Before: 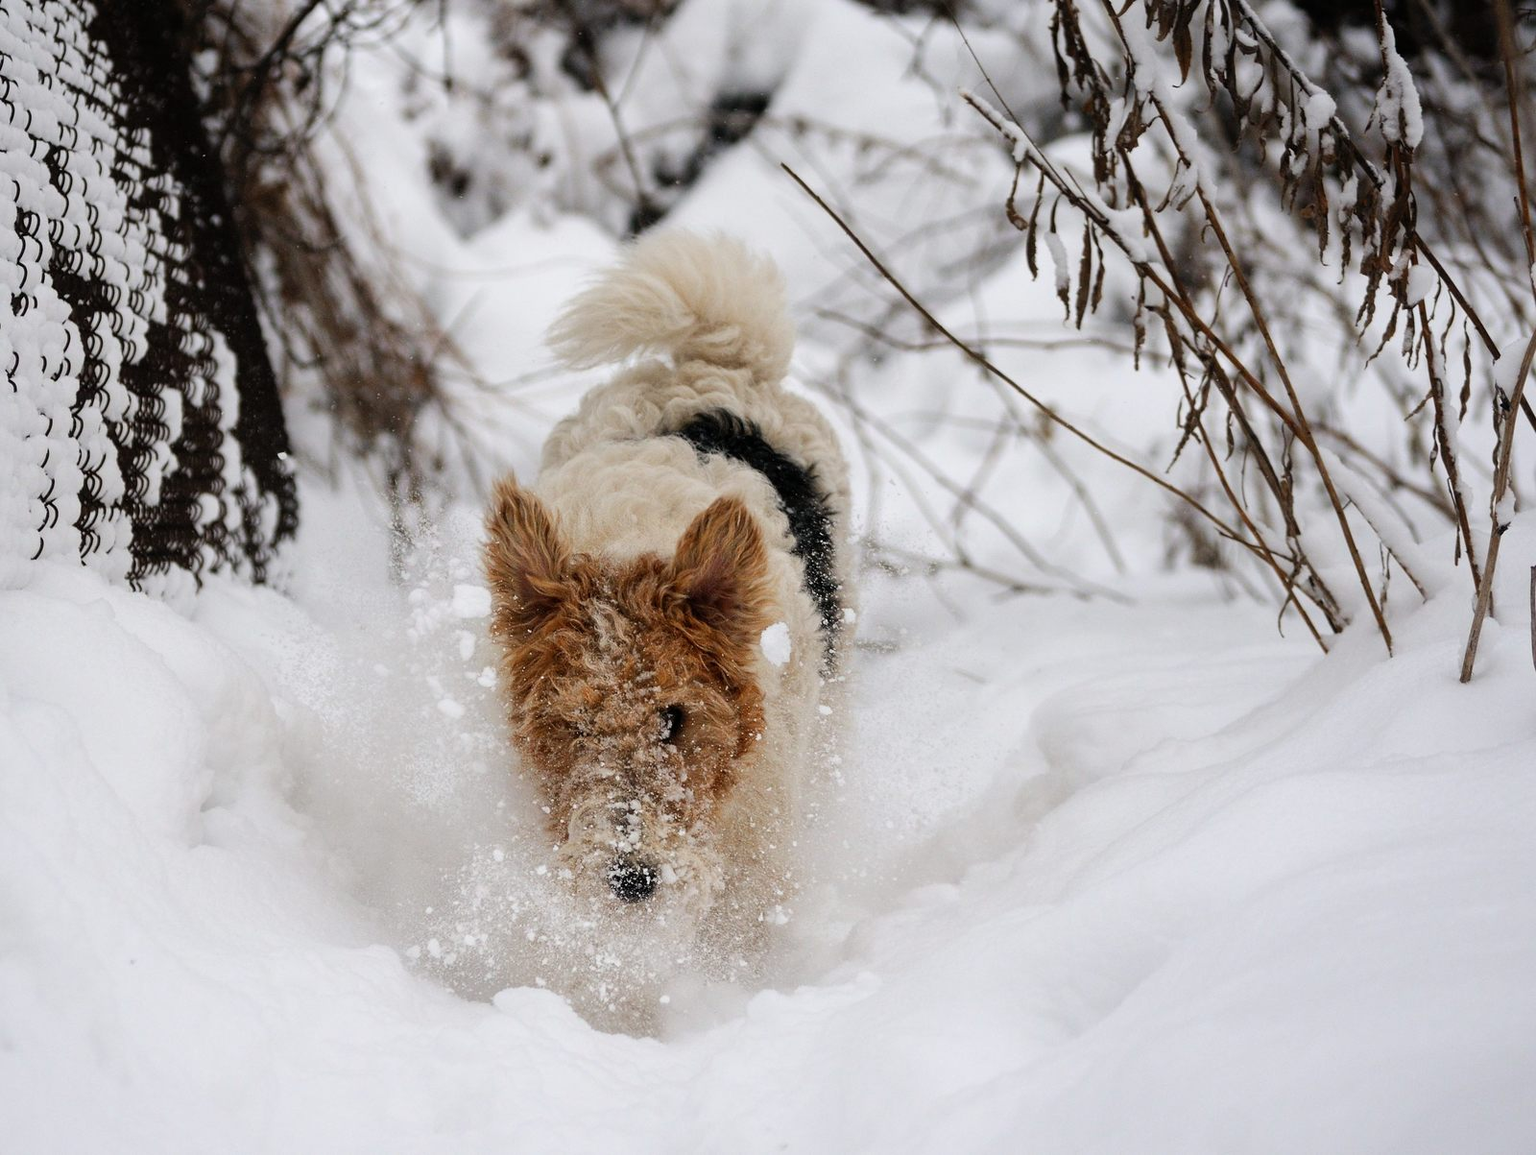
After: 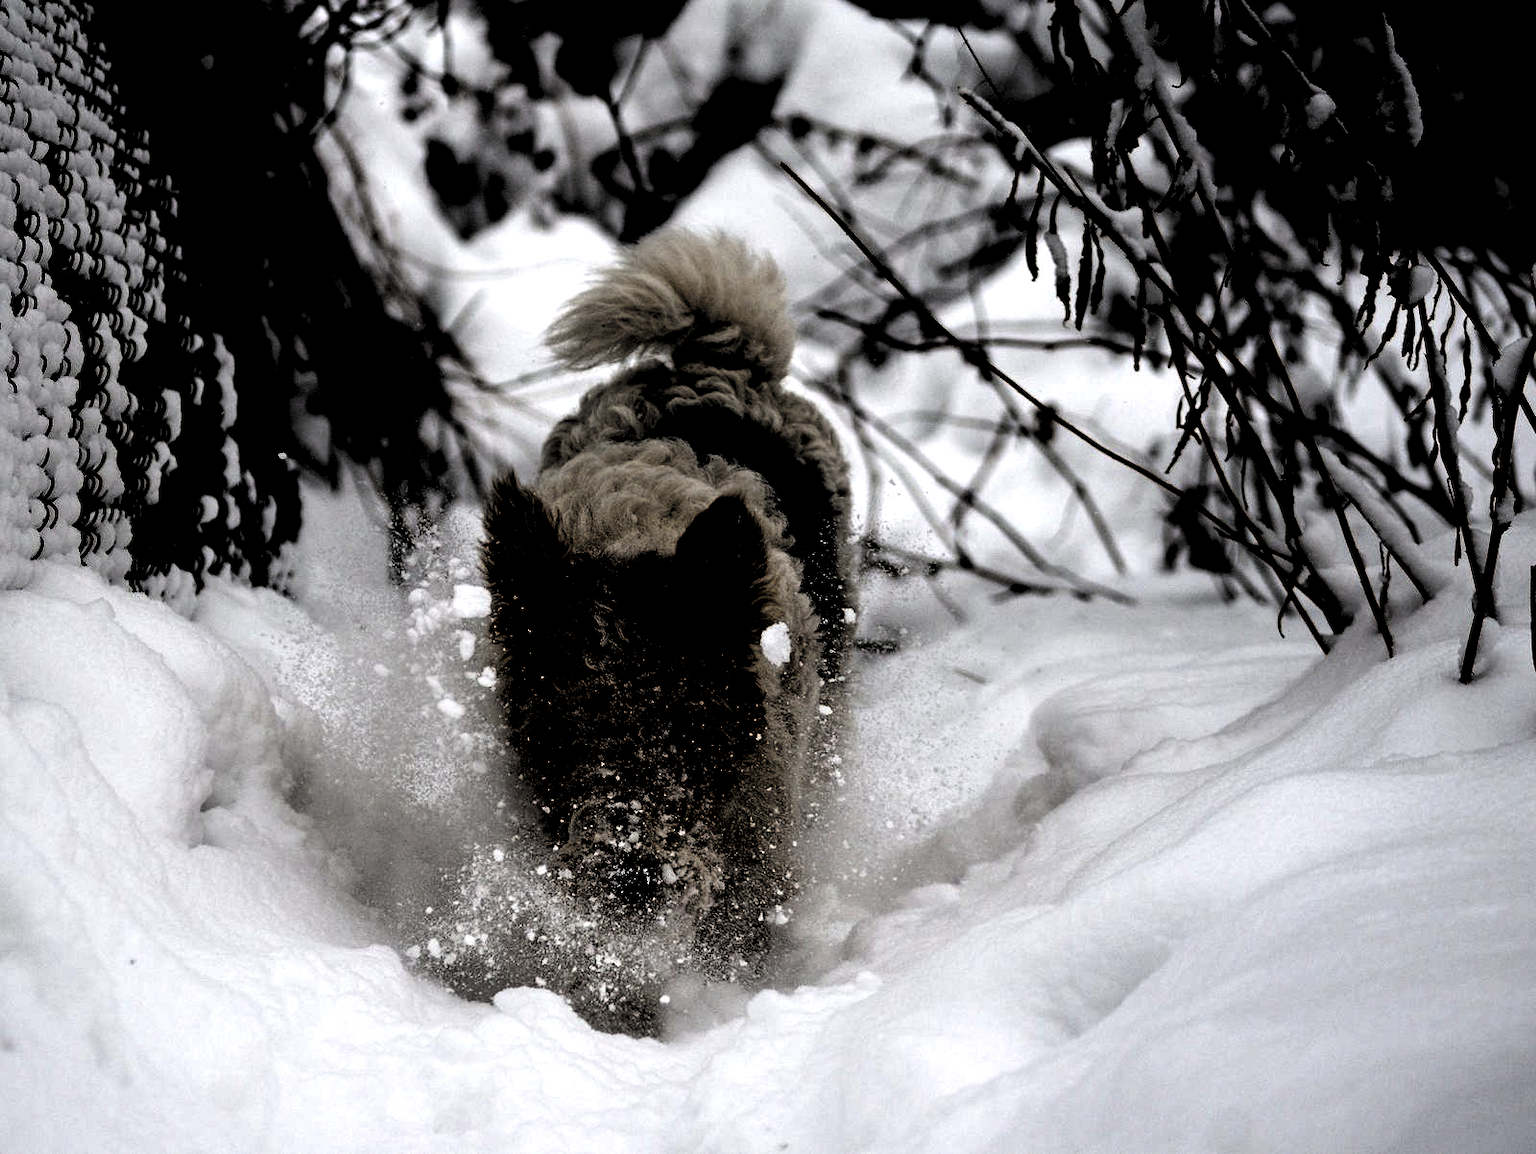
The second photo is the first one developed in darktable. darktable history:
levels: levels [0.514, 0.759, 1]
exposure: exposure 0.376 EV, compensate highlight preservation false
haze removal: strength 0.29, distance 0.25, compatibility mode true, adaptive false
contrast brightness saturation: contrast 0.1, brightness -0.26, saturation 0.14
